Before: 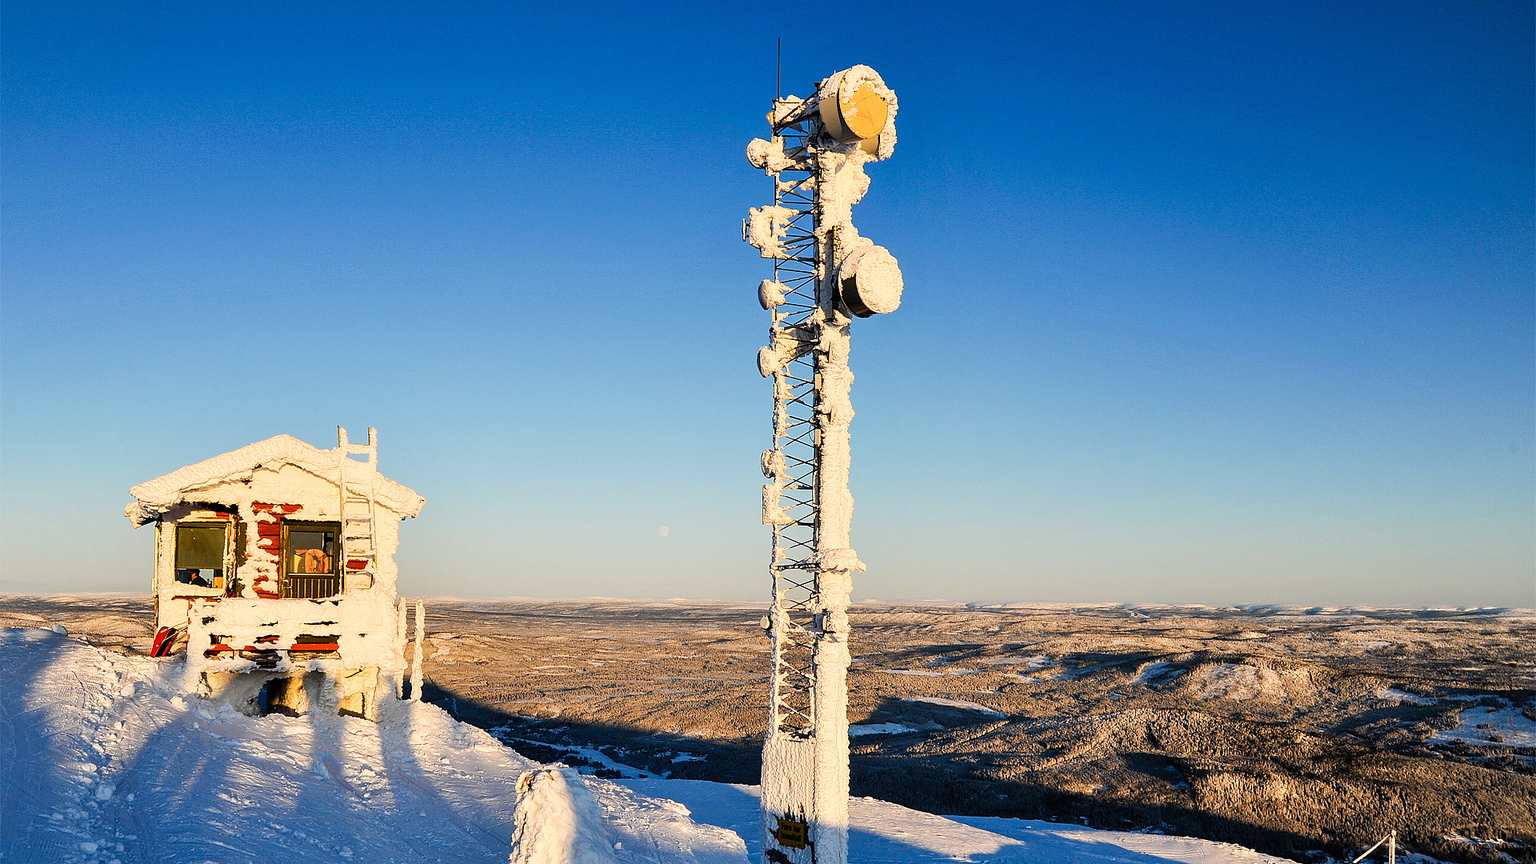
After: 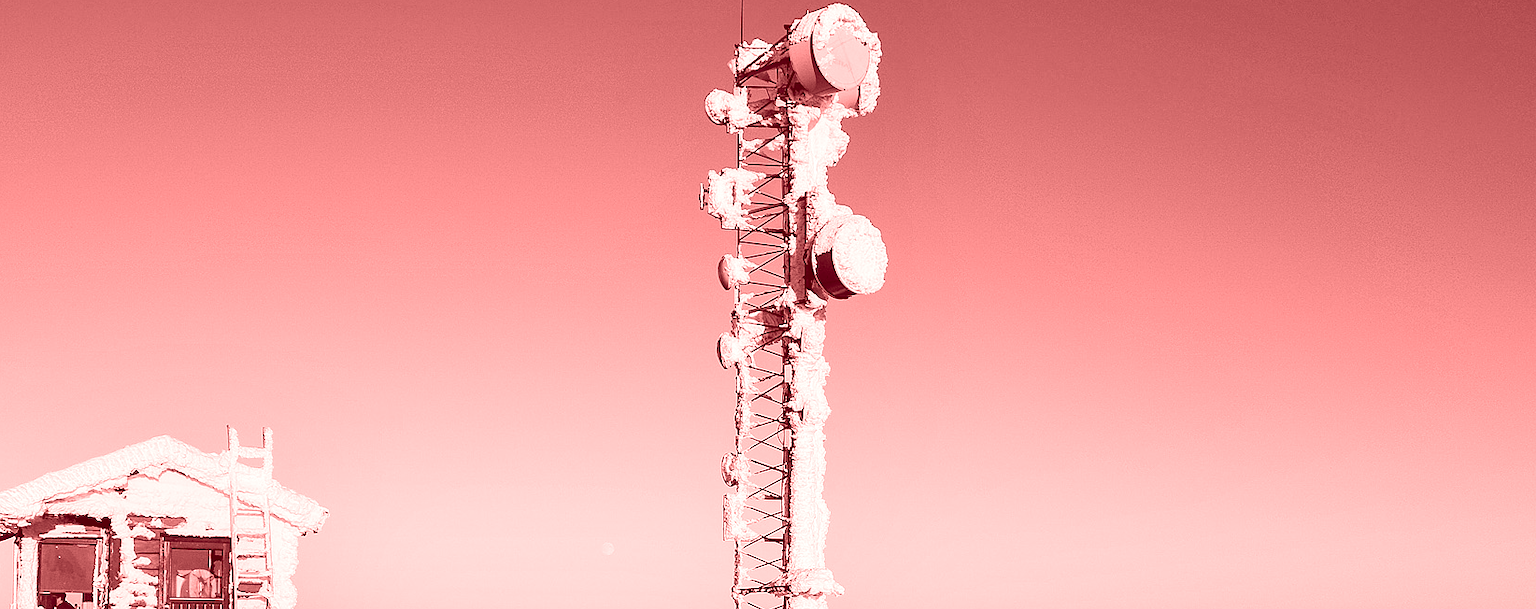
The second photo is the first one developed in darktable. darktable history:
white balance: red 1.042, blue 1.17
crop and rotate: left 9.345%, top 7.22%, right 4.982%, bottom 32.331%
colorize: saturation 60%, source mix 100%
